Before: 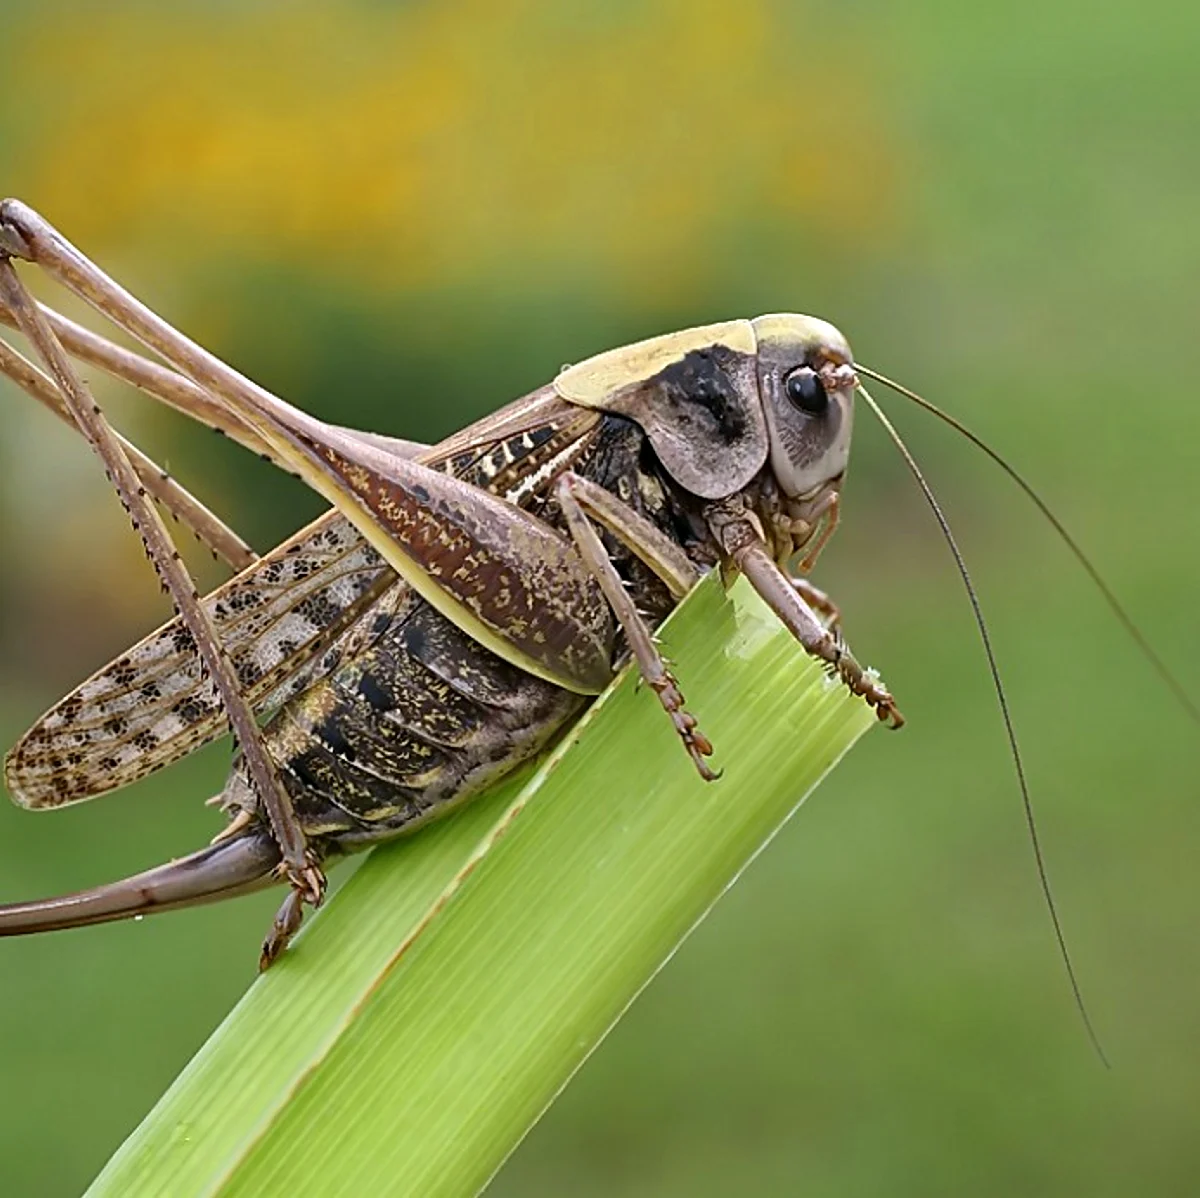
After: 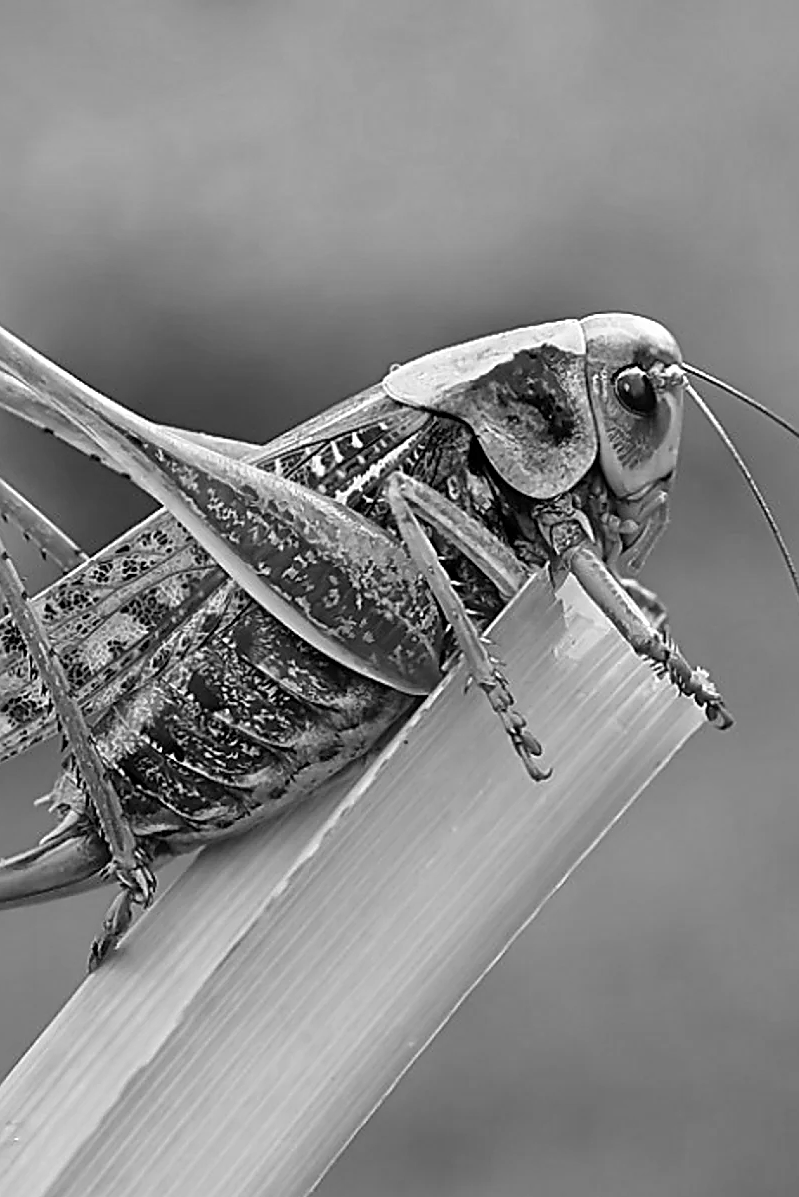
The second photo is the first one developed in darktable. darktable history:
crop and rotate: left 14.292%, right 19.041%
monochrome: on, module defaults
sharpen: on, module defaults
